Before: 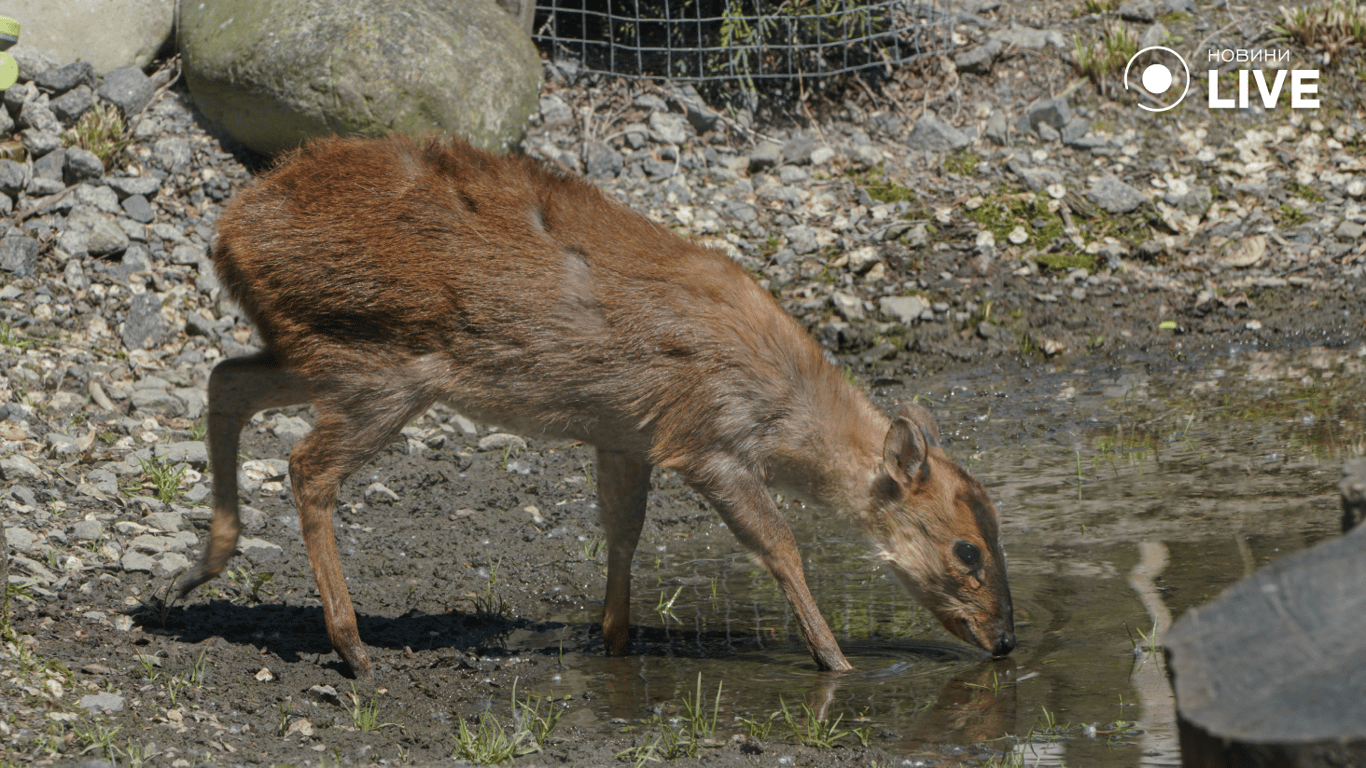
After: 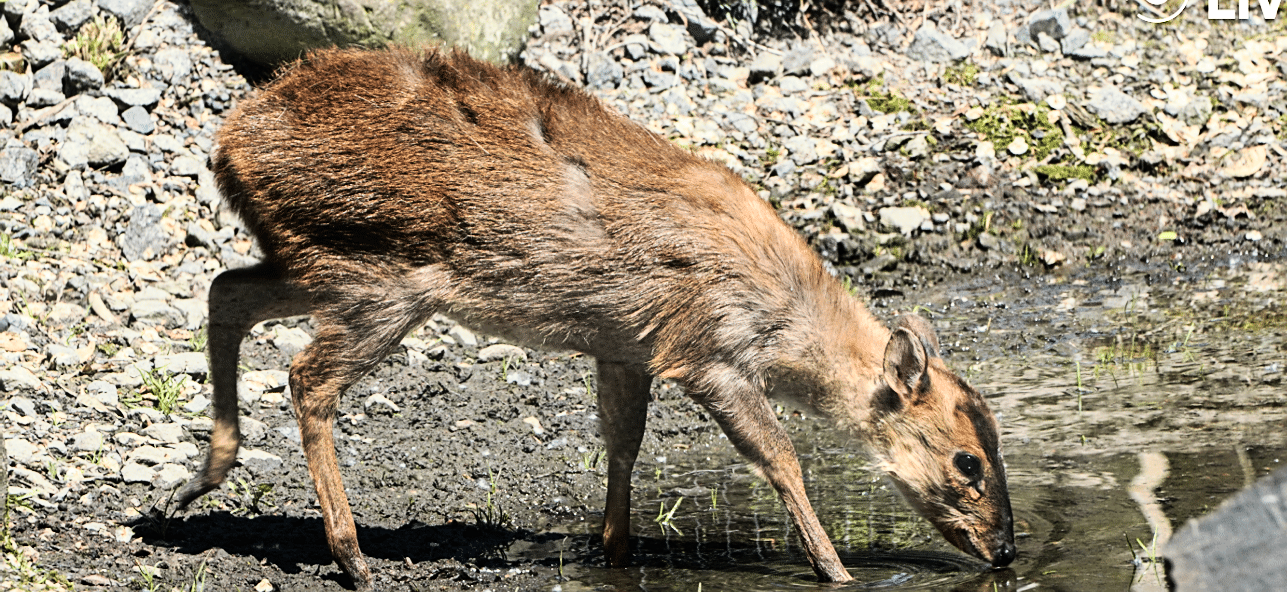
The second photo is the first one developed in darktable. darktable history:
crop and rotate: angle 0.03°, top 11.643%, right 5.651%, bottom 11.189%
sharpen: on, module defaults
rgb curve: curves: ch0 [(0, 0) (0.21, 0.15) (0.24, 0.21) (0.5, 0.75) (0.75, 0.96) (0.89, 0.99) (1, 1)]; ch1 [(0, 0.02) (0.21, 0.13) (0.25, 0.2) (0.5, 0.67) (0.75, 0.9) (0.89, 0.97) (1, 1)]; ch2 [(0, 0.02) (0.21, 0.13) (0.25, 0.2) (0.5, 0.67) (0.75, 0.9) (0.89, 0.97) (1, 1)], compensate middle gray true
